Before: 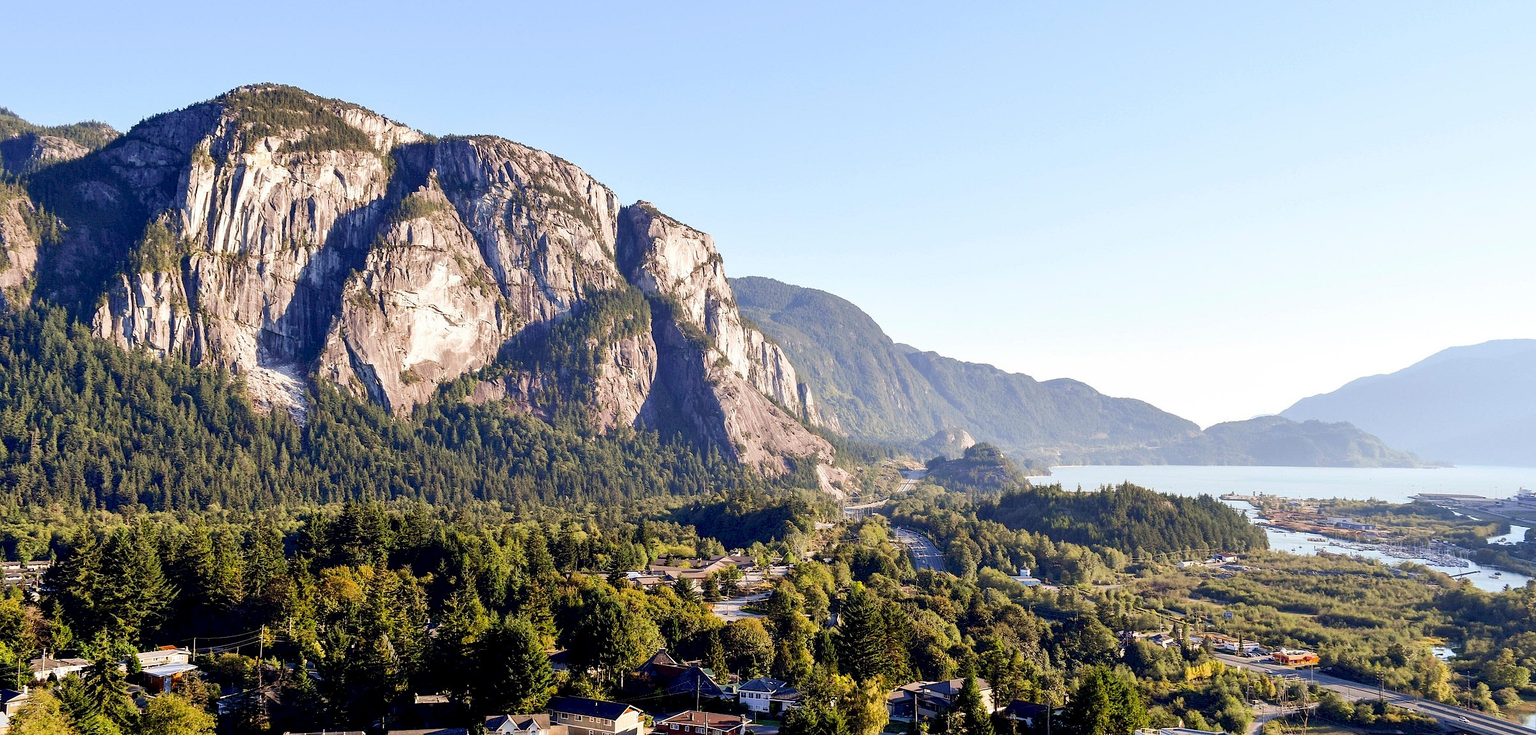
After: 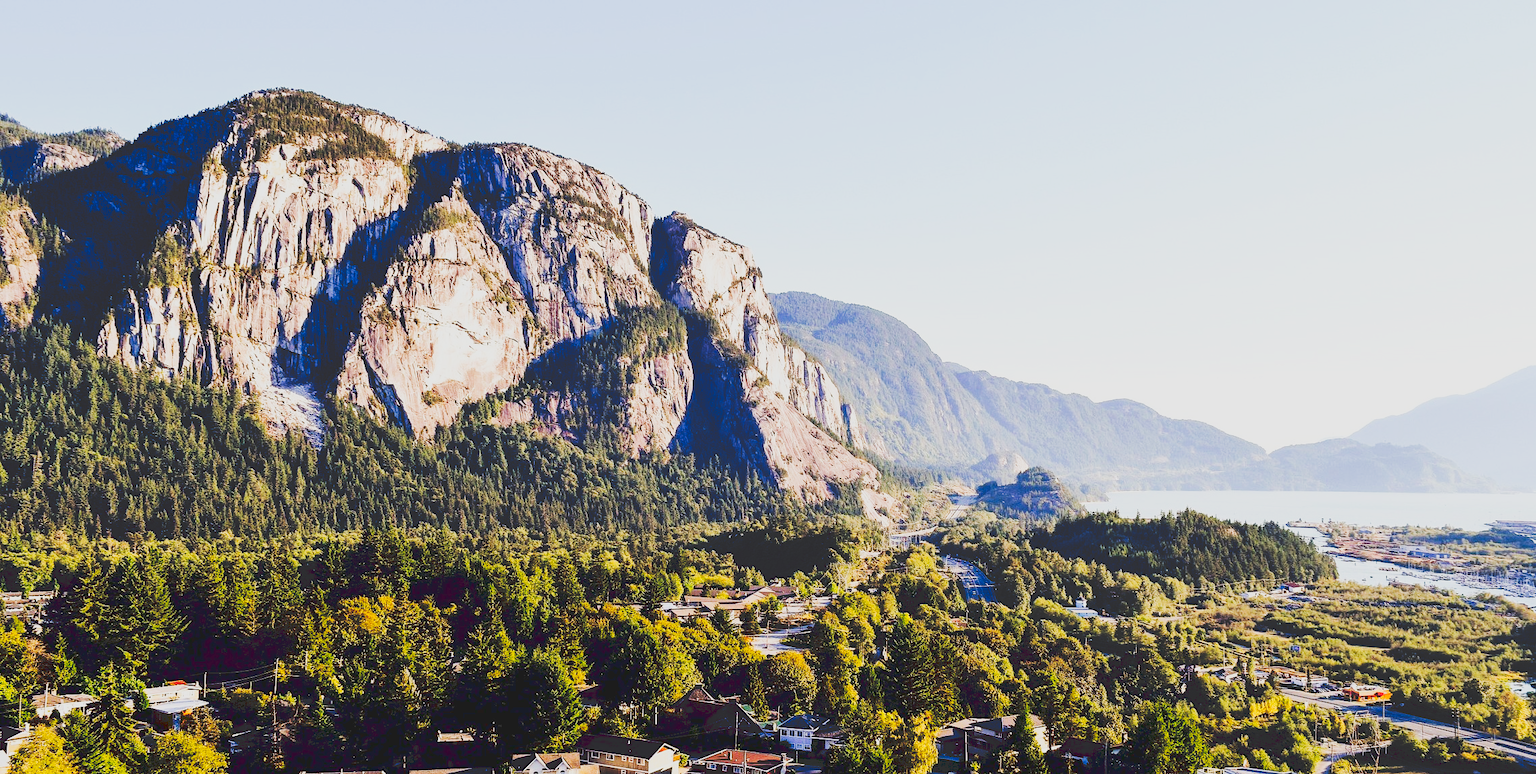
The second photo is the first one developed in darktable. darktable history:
filmic rgb: black relative exposure -7.65 EV, white relative exposure 4.56 EV, hardness 3.61, contrast 1.05
tone curve: curves: ch0 [(0, 0) (0.003, 0.184) (0.011, 0.184) (0.025, 0.189) (0.044, 0.192) (0.069, 0.194) (0.1, 0.2) (0.136, 0.202) (0.177, 0.206) (0.224, 0.214) (0.277, 0.243) (0.335, 0.297) (0.399, 0.39) (0.468, 0.508) (0.543, 0.653) (0.623, 0.754) (0.709, 0.834) (0.801, 0.887) (0.898, 0.925) (1, 1)], preserve colors none
contrast brightness saturation: contrast 0.04, saturation 0.07
white balance: emerald 1
crop and rotate: right 5.167%
